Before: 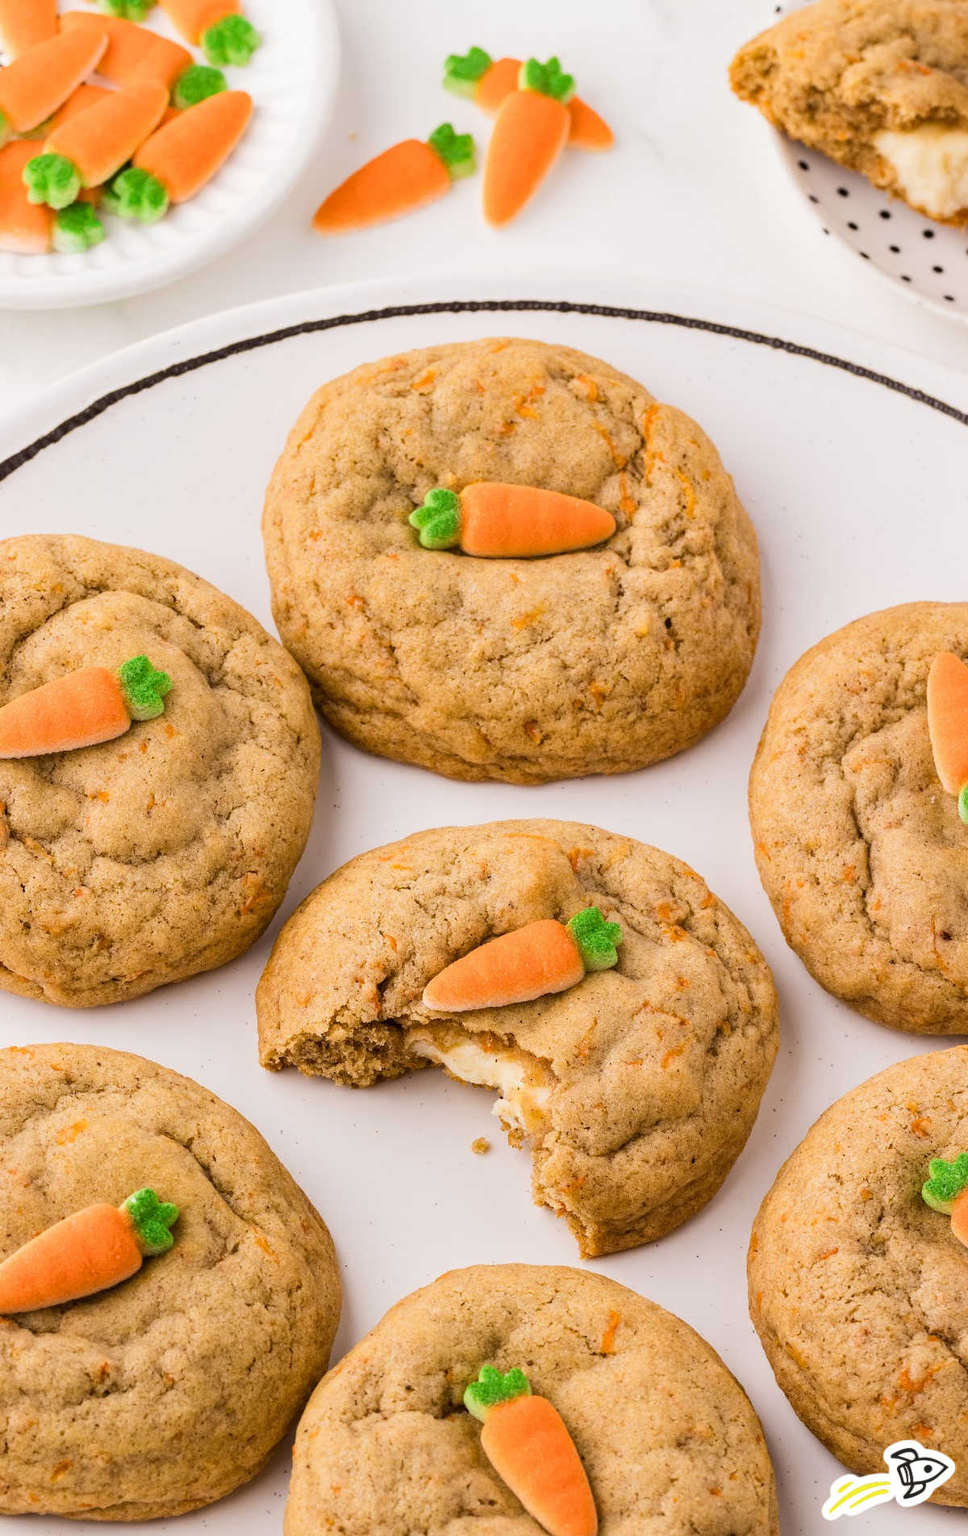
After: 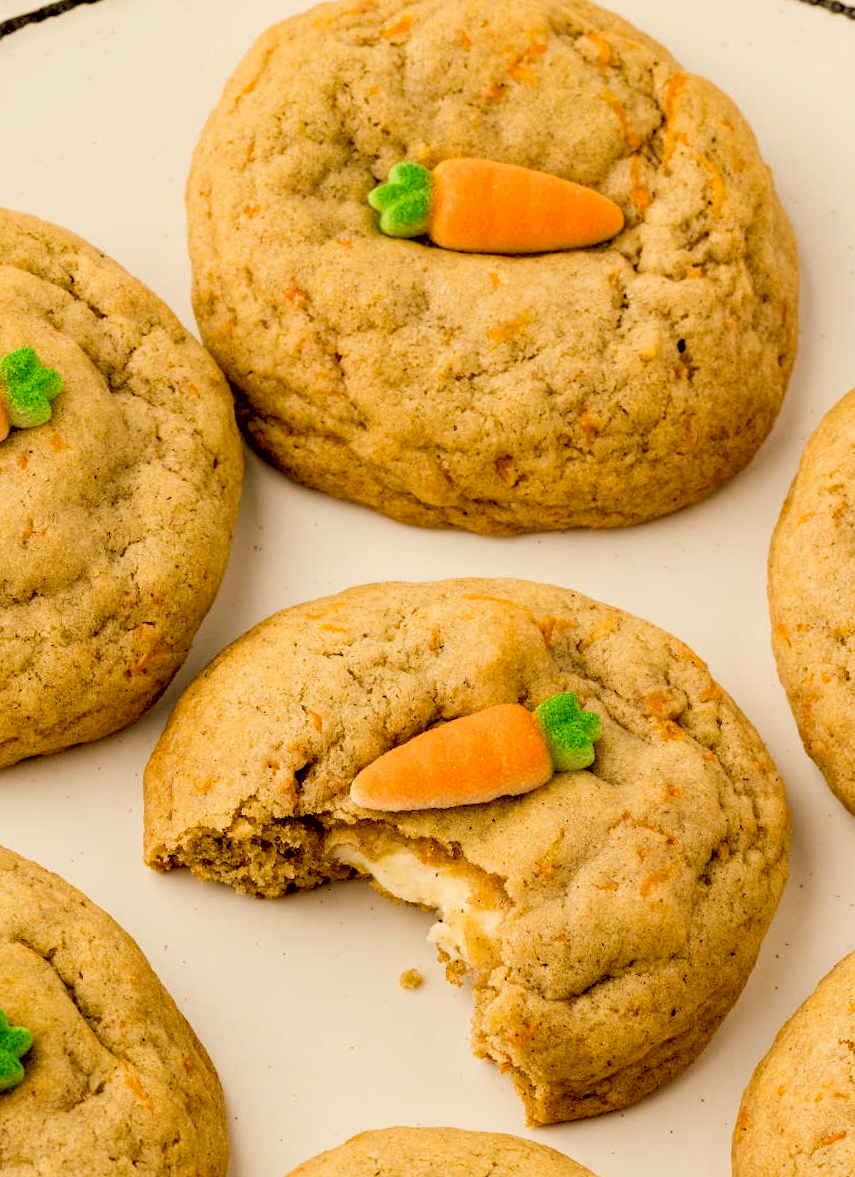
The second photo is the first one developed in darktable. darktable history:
crop and rotate: angle -3.37°, left 9.79%, top 20.73%, right 12.42%, bottom 11.82%
color balance: lift [0.975, 0.993, 1, 1.015], gamma [1.1, 1, 1, 0.945], gain [1, 1.04, 1, 0.95]
color correction: highlights a* -1.43, highlights b* 10.12, shadows a* 0.395, shadows b* 19.35
